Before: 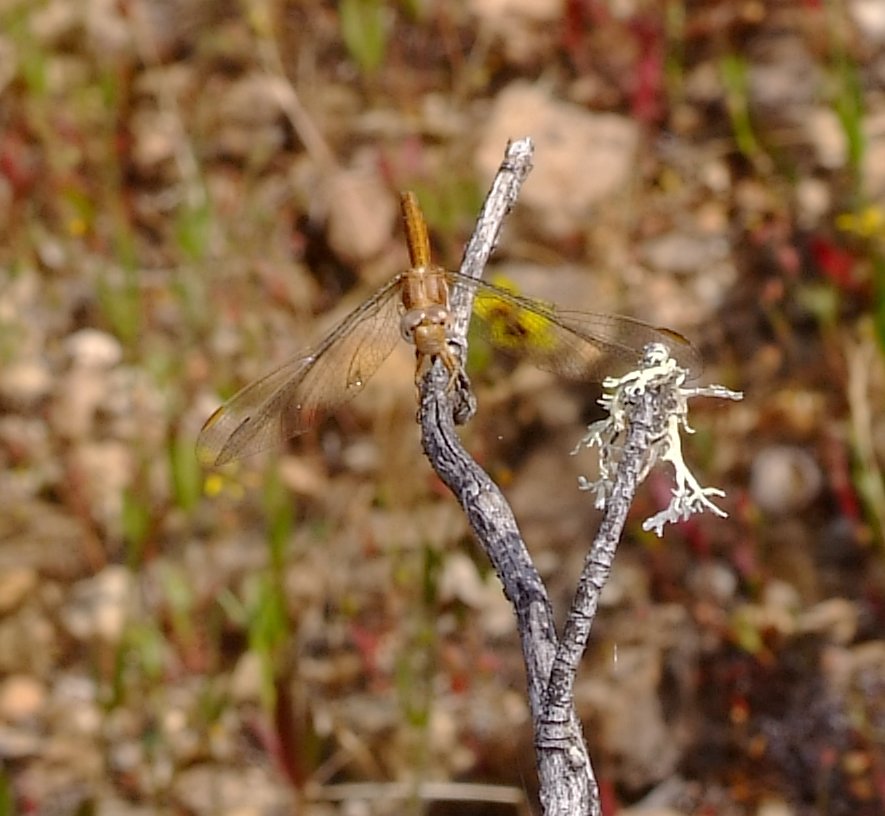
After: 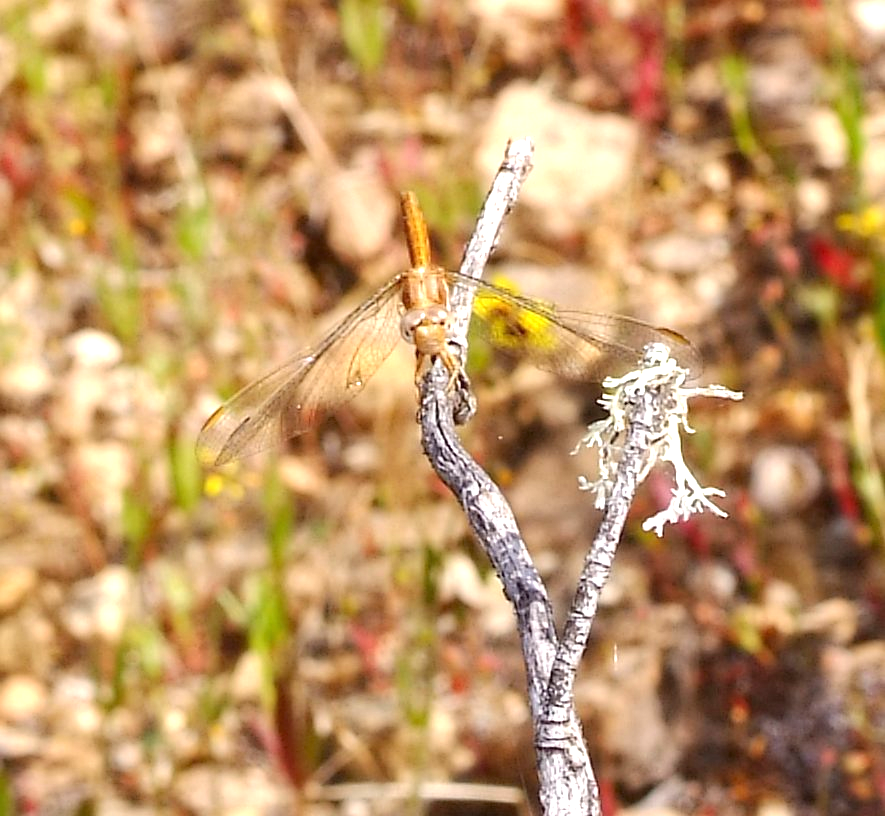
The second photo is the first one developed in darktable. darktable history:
exposure: black level correction 0, exposure 1.185 EV, compensate highlight preservation false
